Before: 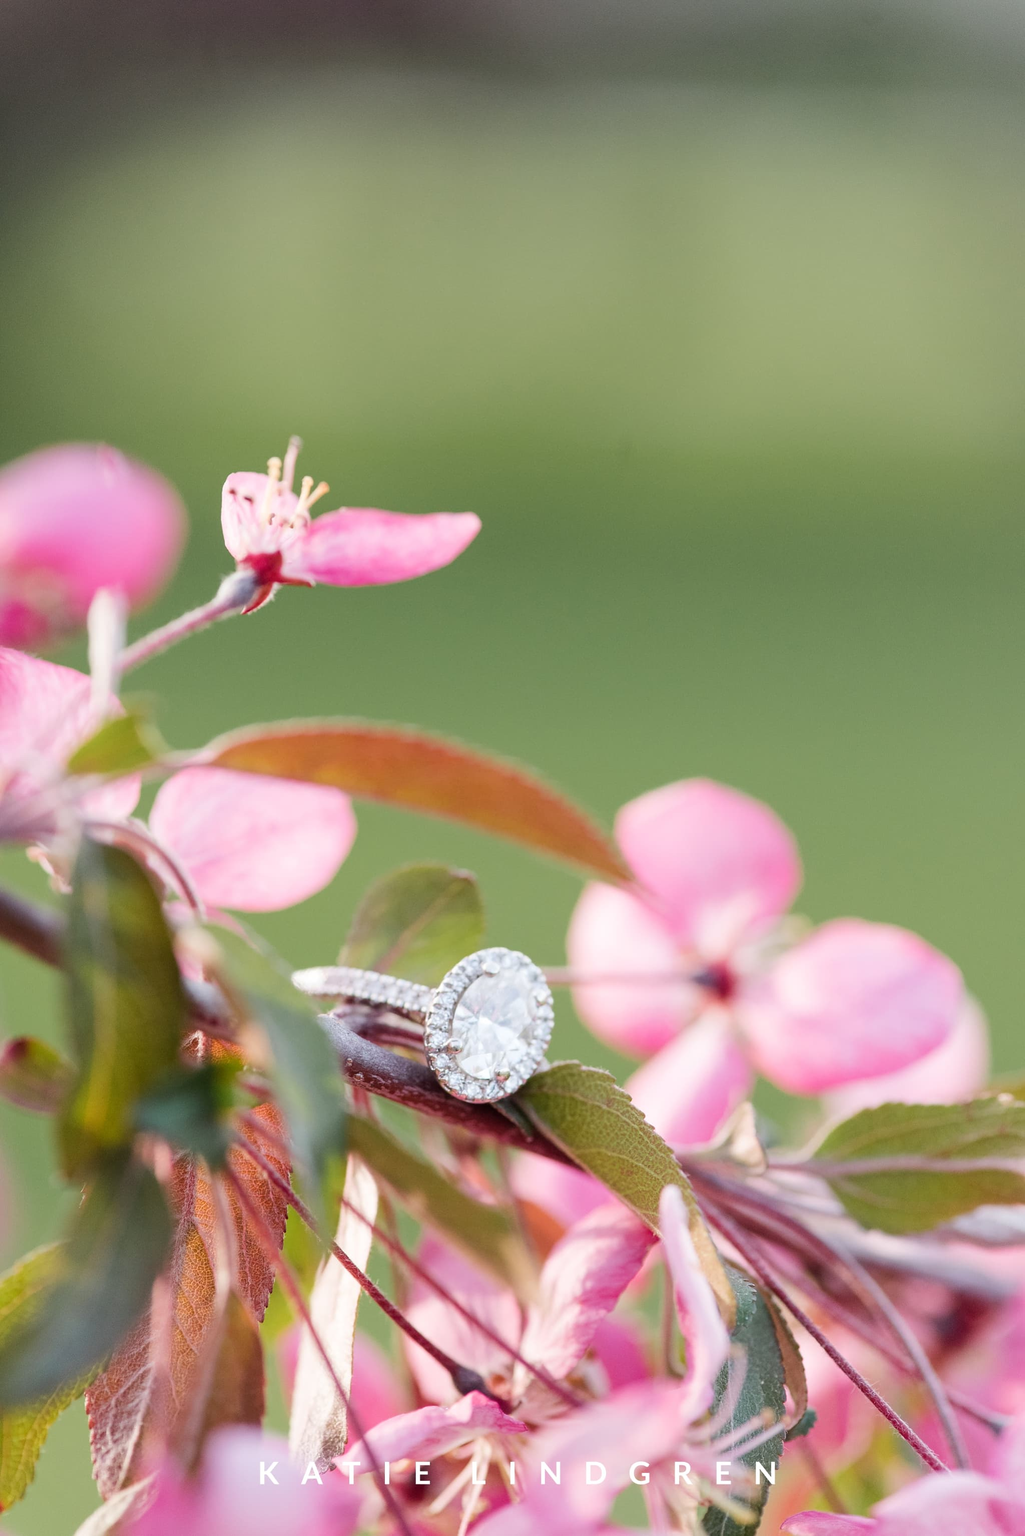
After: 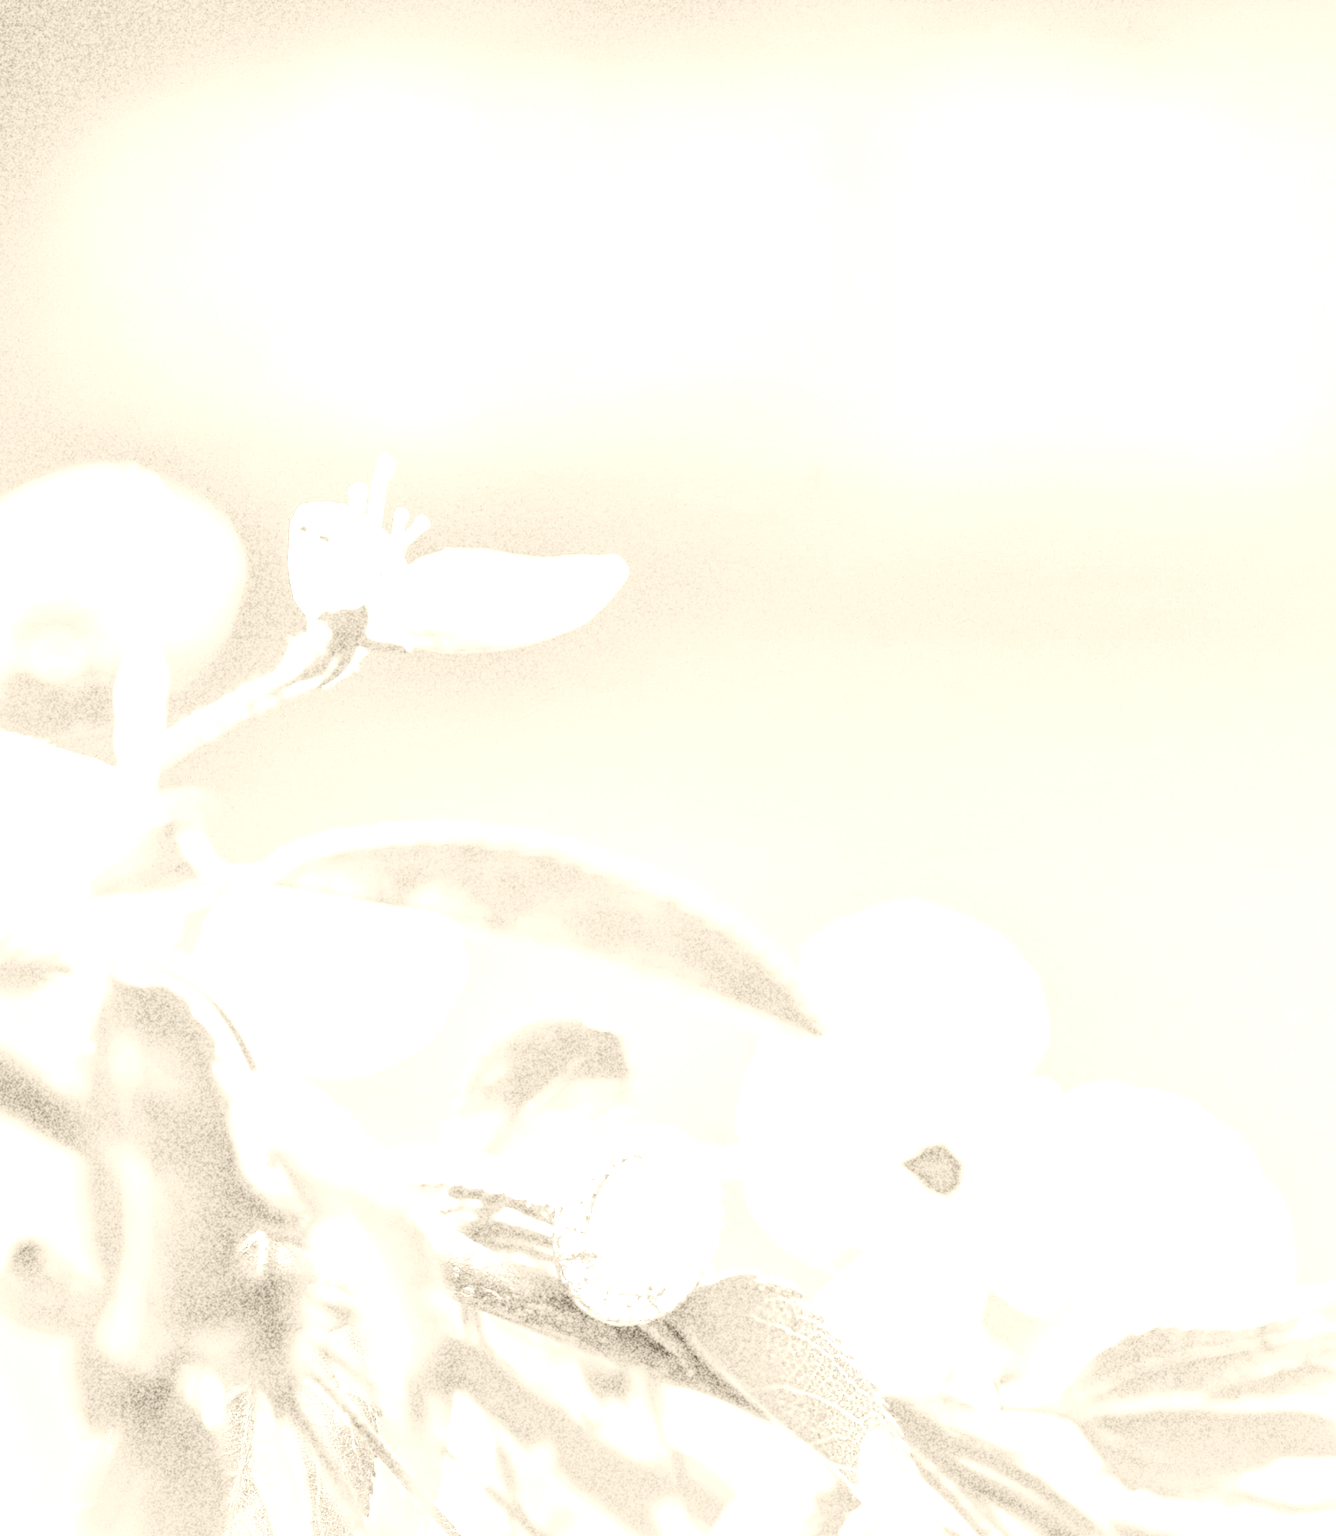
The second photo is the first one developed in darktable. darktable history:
color balance: lift [0.975, 0.993, 1, 1.015], gamma [1.1, 1, 1, 0.945], gain [1, 1.04, 1, 0.95]
shadows and highlights: shadows 60, highlights -60
crop: top 5.667%, bottom 17.637%
exposure: black level correction 0, exposure 1.2 EV, compensate exposure bias true, compensate highlight preservation false
grain: coarseness 30.02 ISO, strength 100%
local contrast: detail 130%
colorize: hue 36°, saturation 71%, lightness 80.79%
tone equalizer: on, module defaults
